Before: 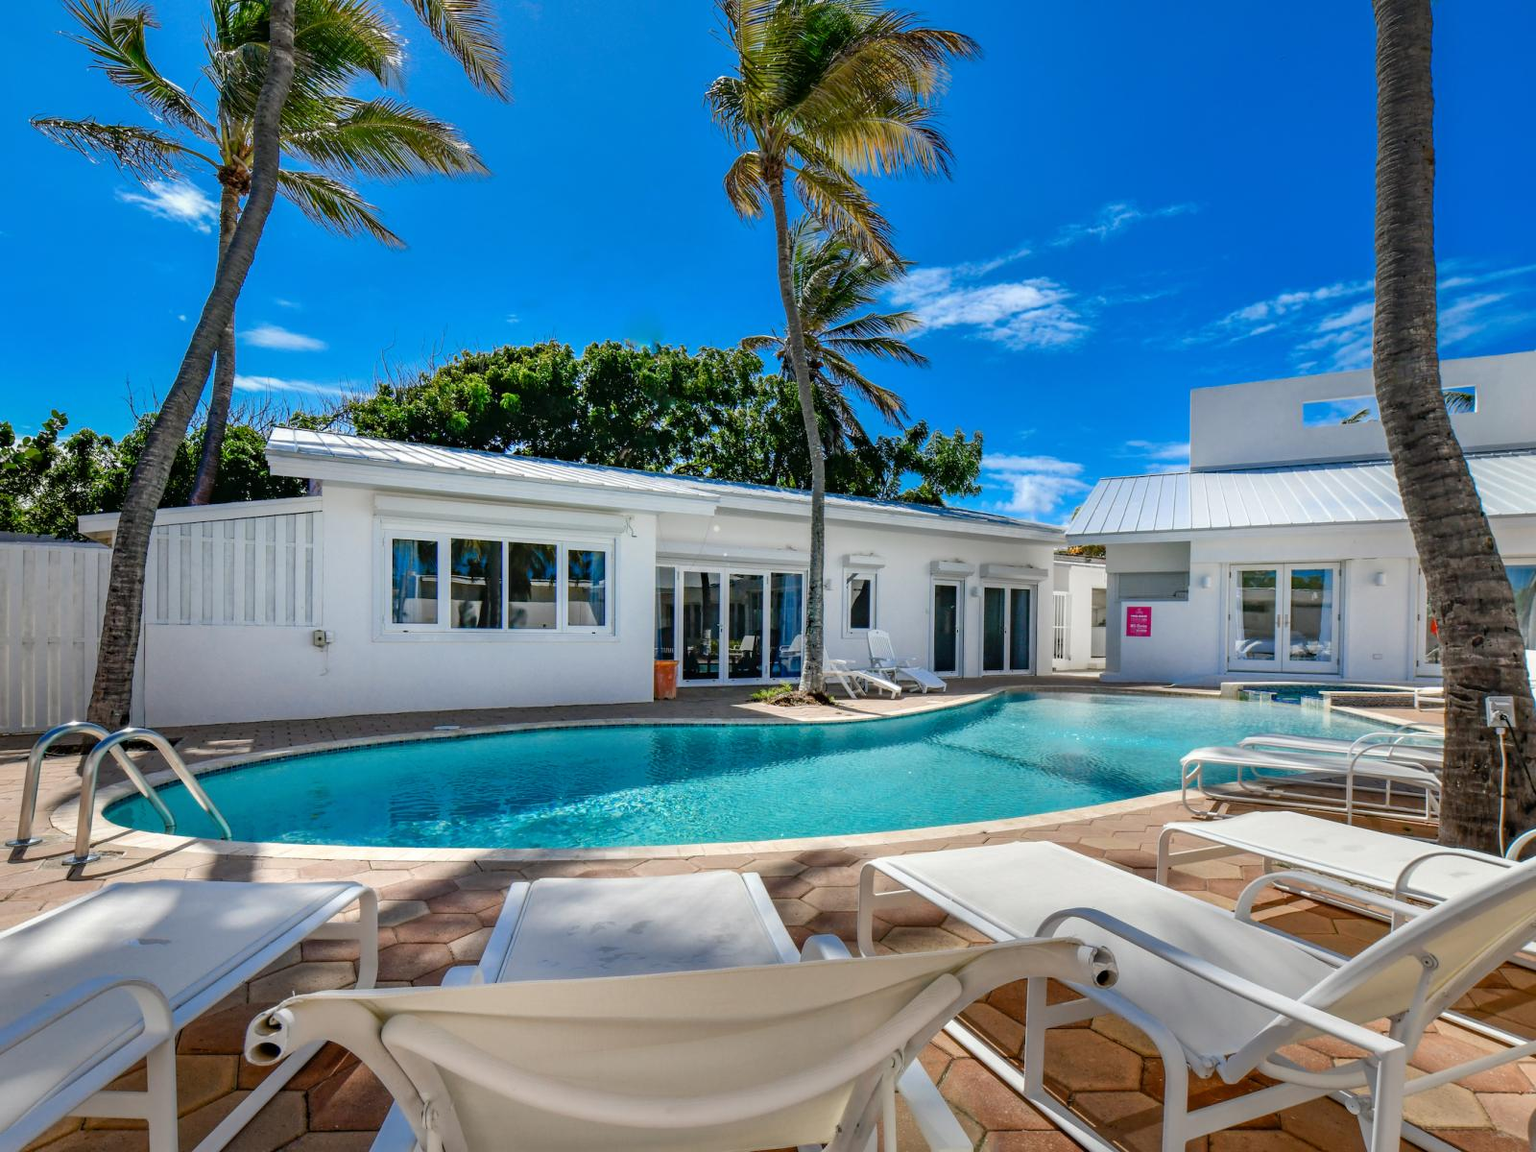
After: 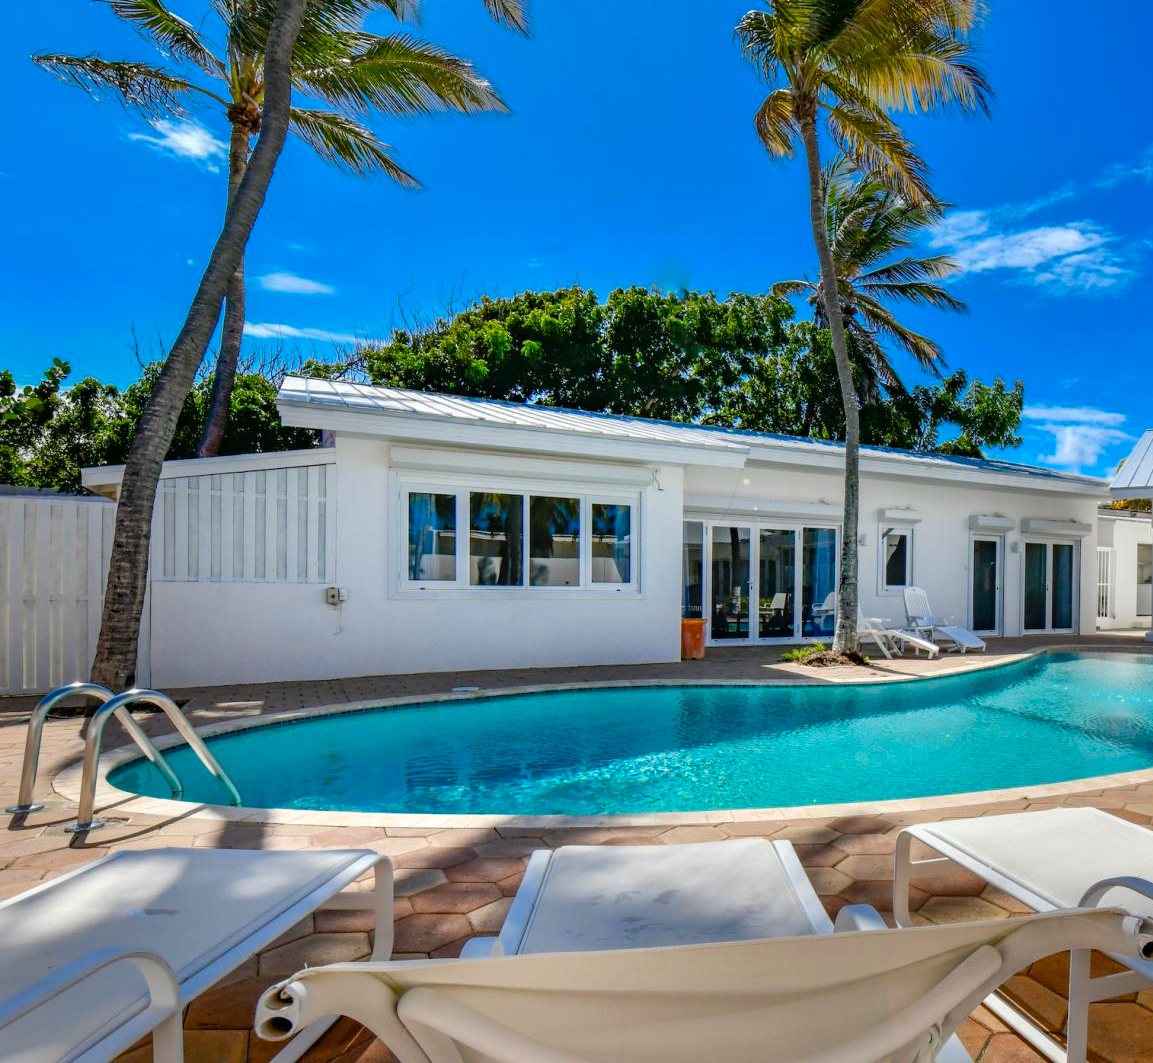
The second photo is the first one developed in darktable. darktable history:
crop: top 5.75%, right 27.908%, bottom 5.637%
color balance rgb: perceptual saturation grading › global saturation 25.64%
